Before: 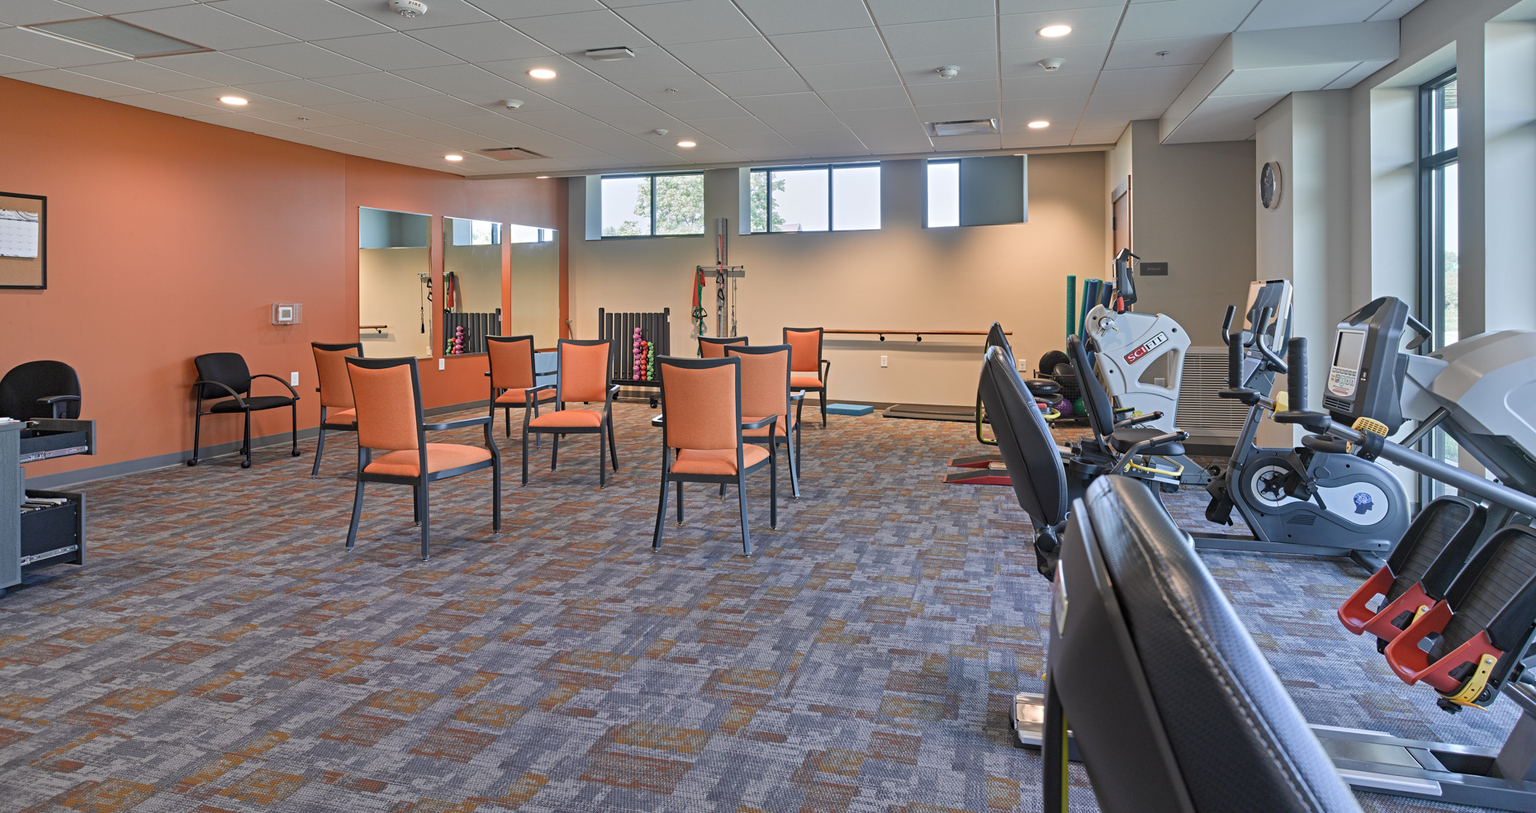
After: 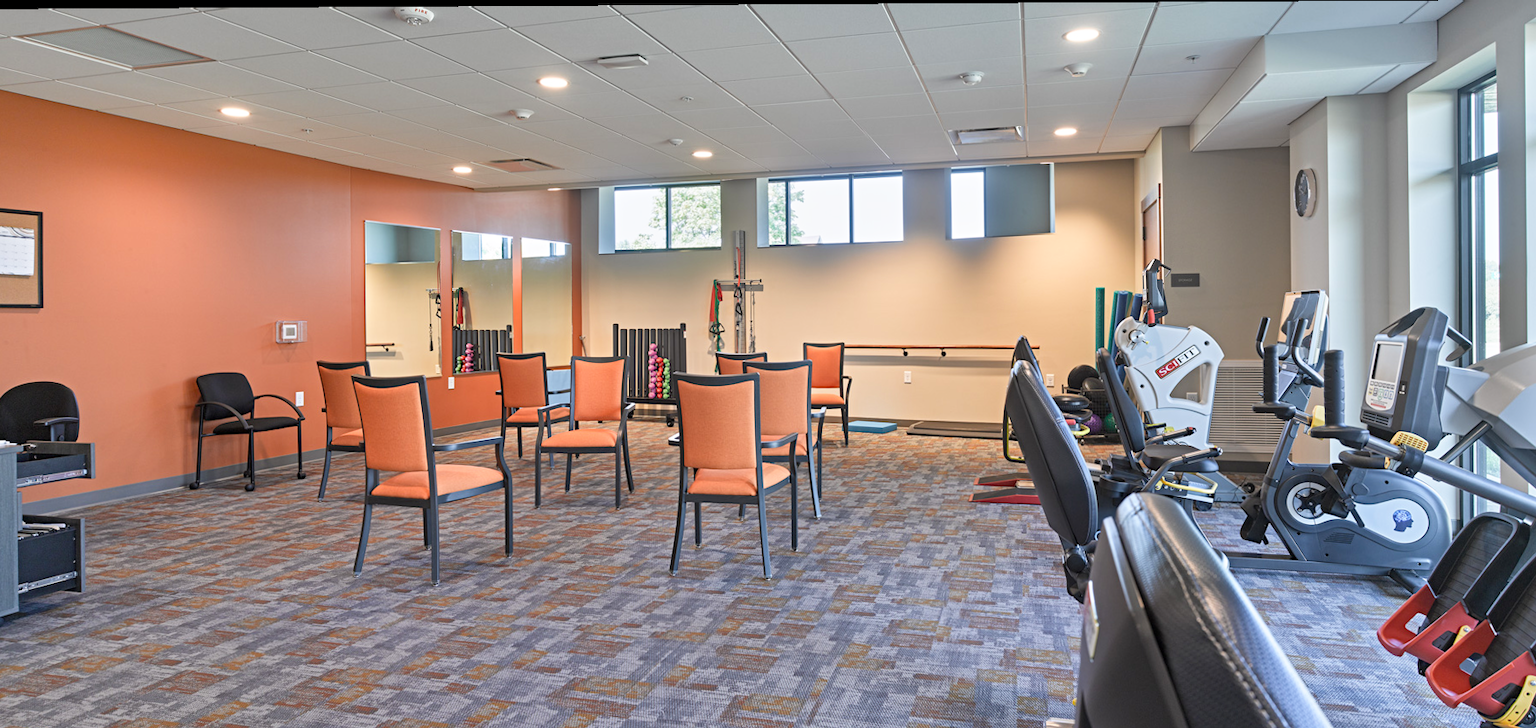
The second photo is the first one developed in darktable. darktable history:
base curve: curves: ch0 [(0, 0) (0.688, 0.865) (1, 1)], preserve colors none
crop and rotate: angle 0.349°, left 0.437%, right 2.907%, bottom 14.1%
